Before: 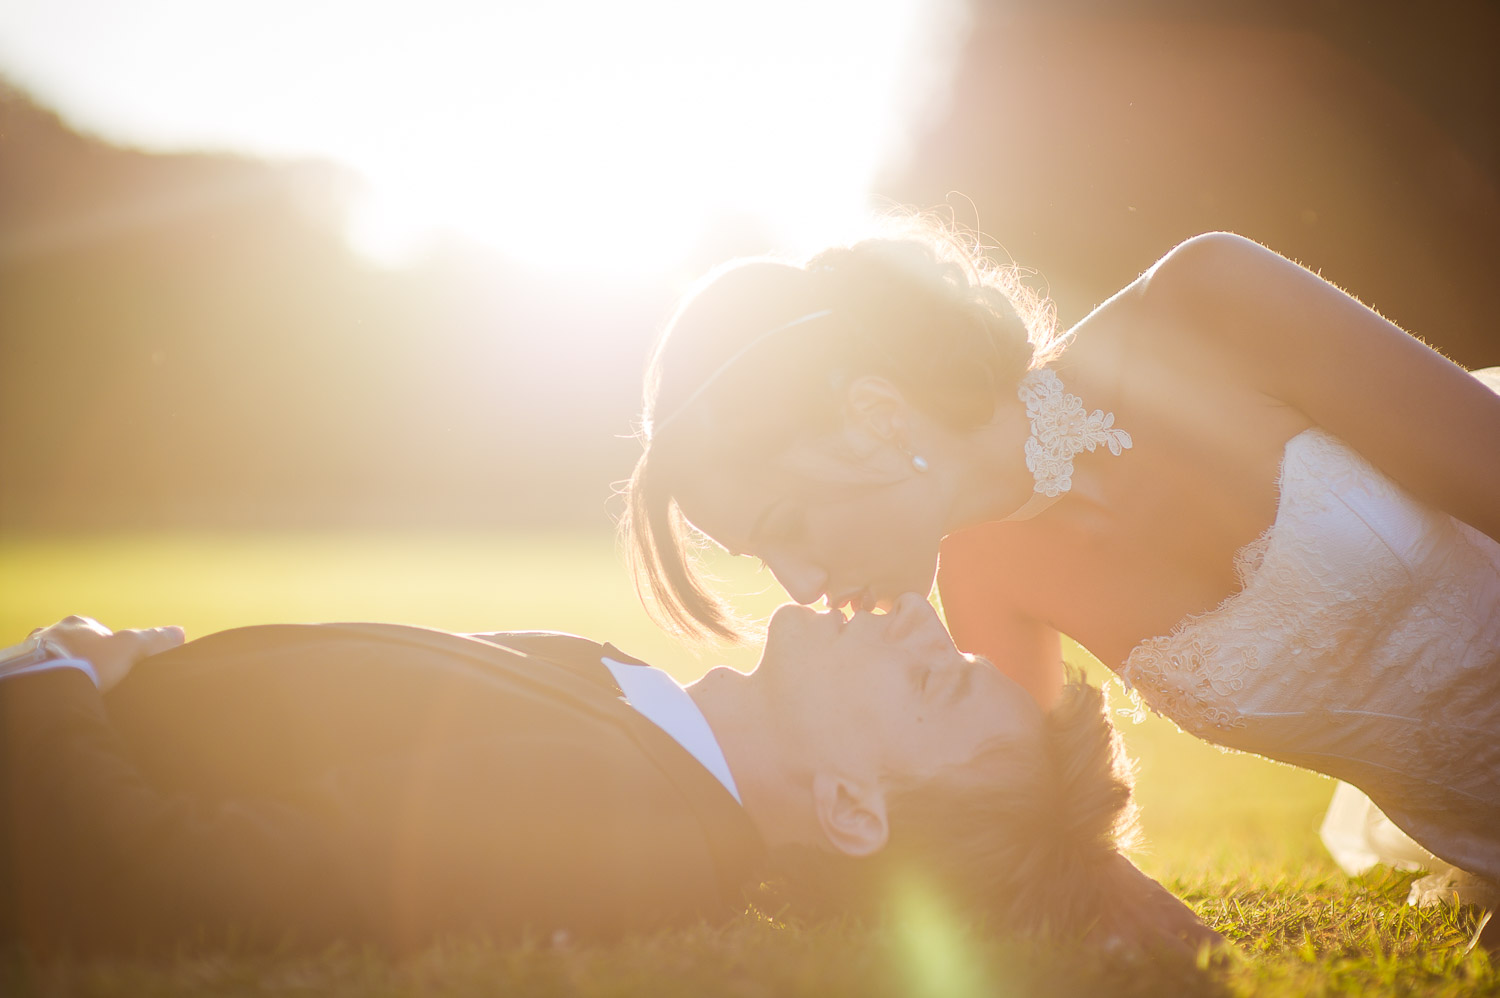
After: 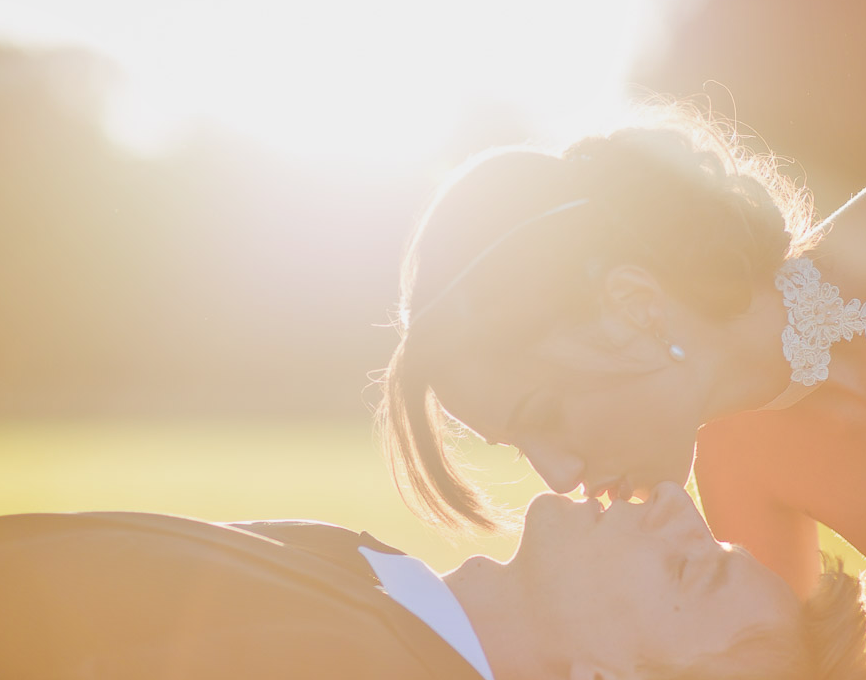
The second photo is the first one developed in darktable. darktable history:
exposure: black level correction 0.006, exposure -0.226 EV, compensate highlight preservation false
tone equalizer: -7 EV 0.15 EV, -6 EV 0.6 EV, -5 EV 1.15 EV, -4 EV 1.33 EV, -3 EV 1.15 EV, -2 EV 0.6 EV, -1 EV 0.15 EV, mask exposure compensation -0.5 EV
crop: left 16.202%, top 11.208%, right 26.045%, bottom 20.557%
